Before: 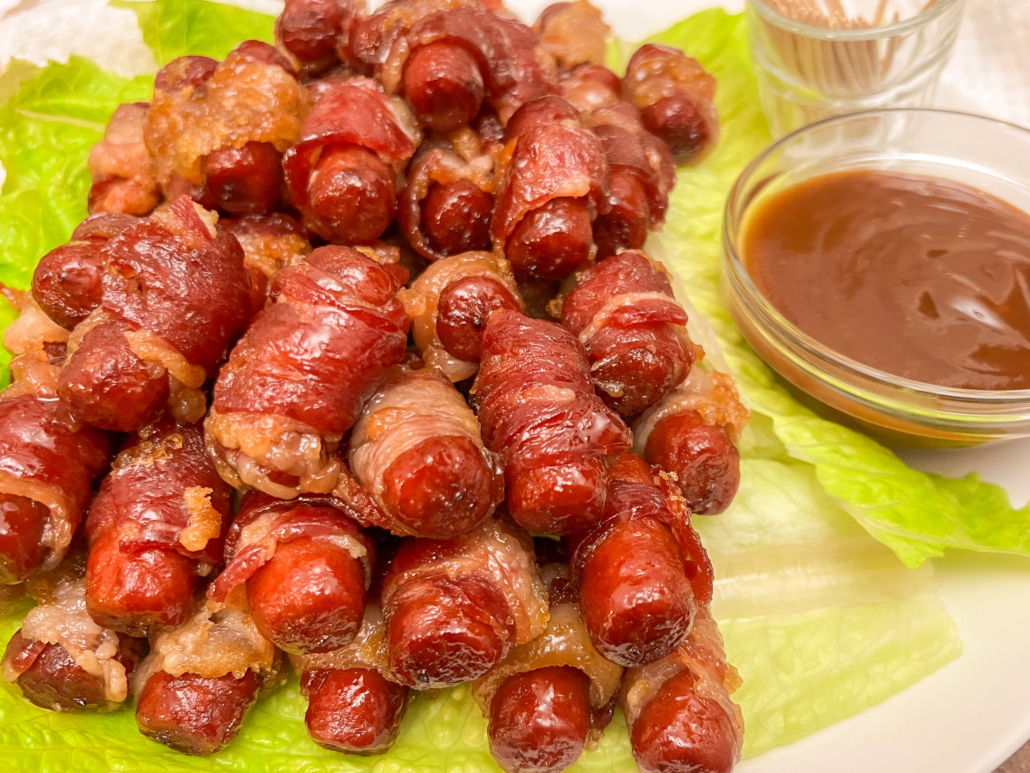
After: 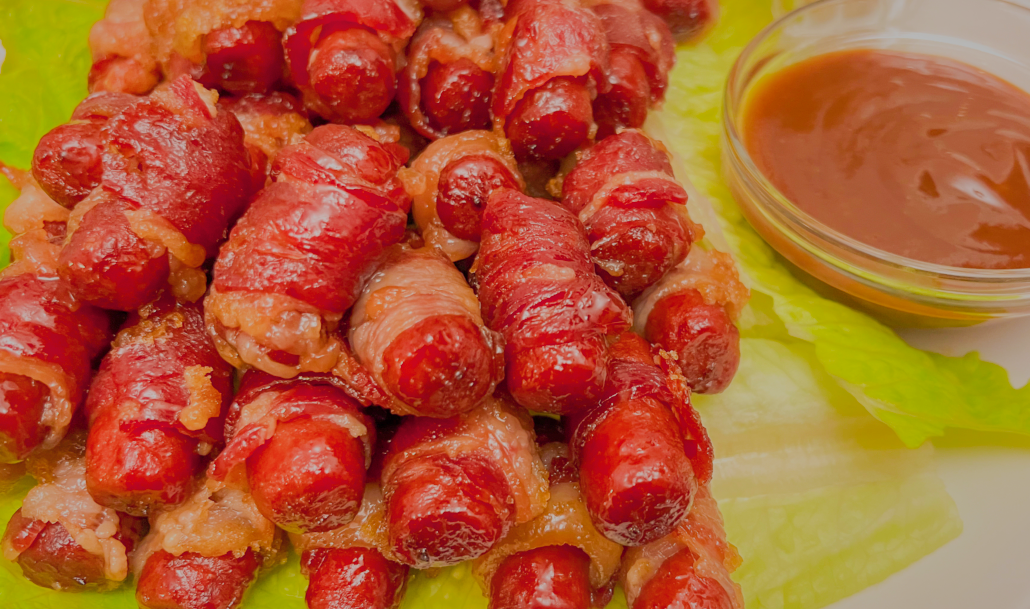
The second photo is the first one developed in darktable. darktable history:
shadows and highlights: on, module defaults
color balance rgb: shadows lift › chroma 3.323%, shadows lift › hue 281.88°, global offset › luminance -0.47%, perceptual saturation grading › global saturation 14.857%, hue shift -2.22°, contrast -21.603%
filmic rgb: black relative exposure -7.42 EV, white relative exposure 4.83 EV, hardness 3.39
exposure: black level correction -0.004, exposure 0.052 EV, compensate highlight preservation false
crop and rotate: top 15.742%, bottom 5.422%
